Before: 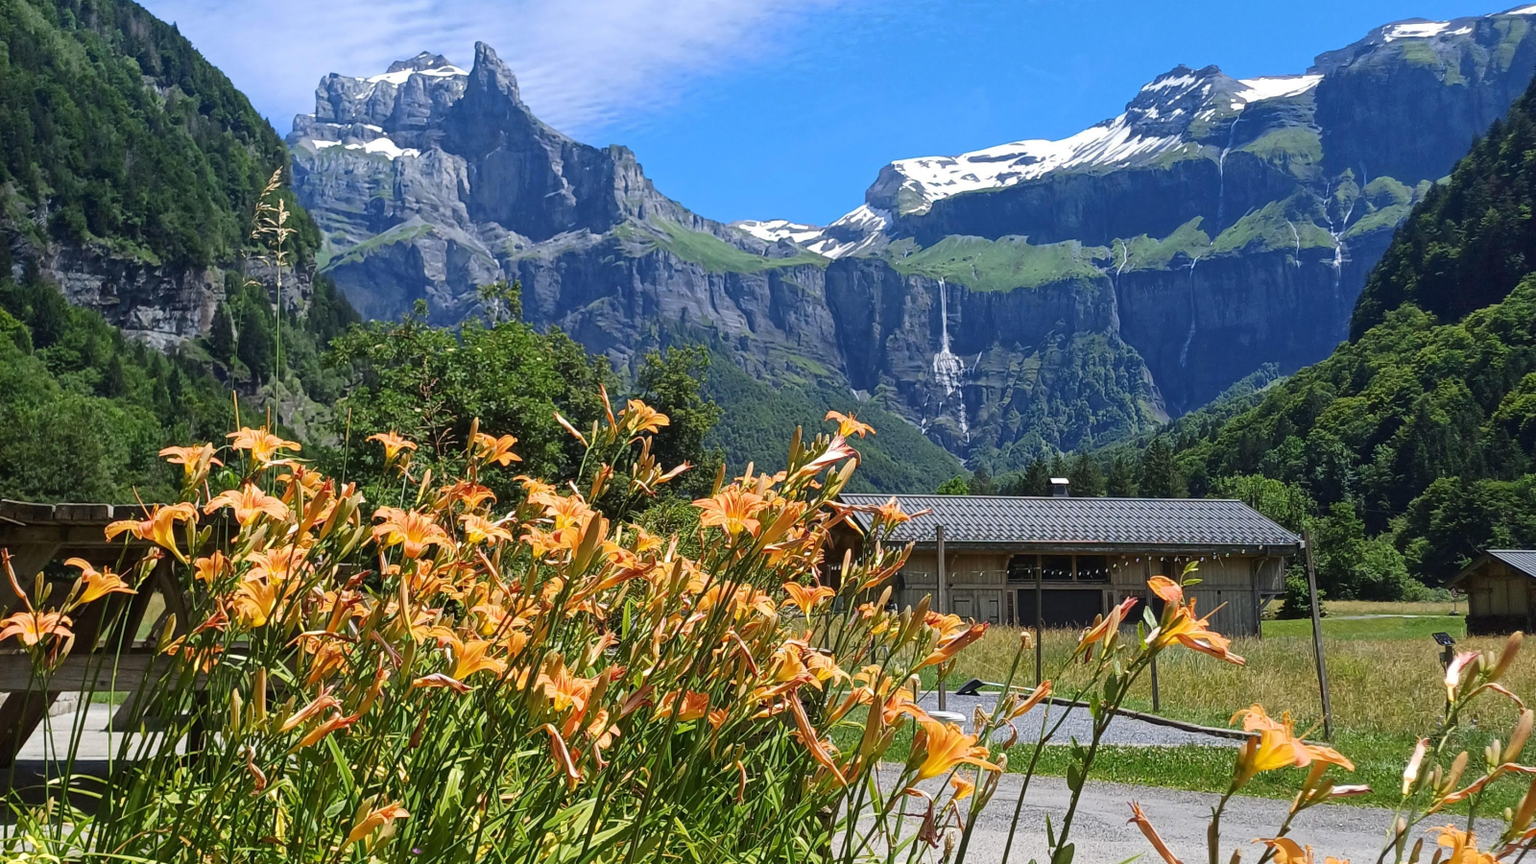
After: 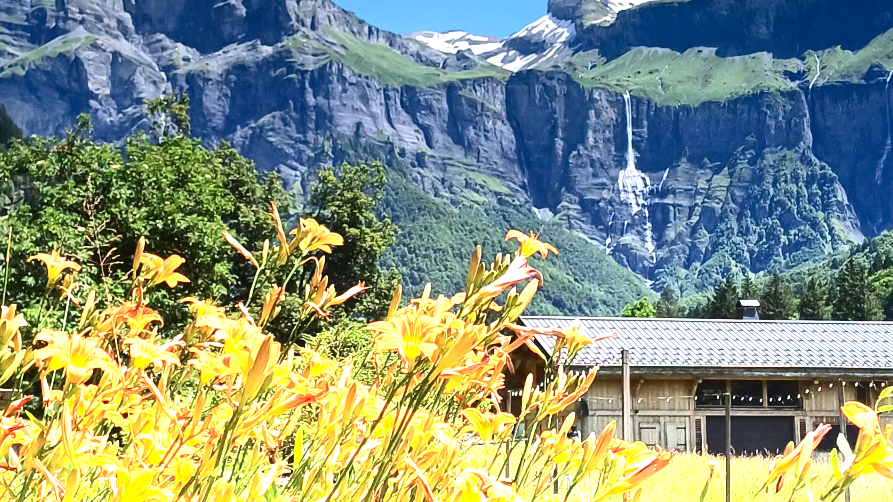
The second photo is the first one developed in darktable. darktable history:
graduated density: density -3.9 EV
contrast brightness saturation: contrast 0.28
crop and rotate: left 22.13%, top 22.054%, right 22.026%, bottom 22.102%
